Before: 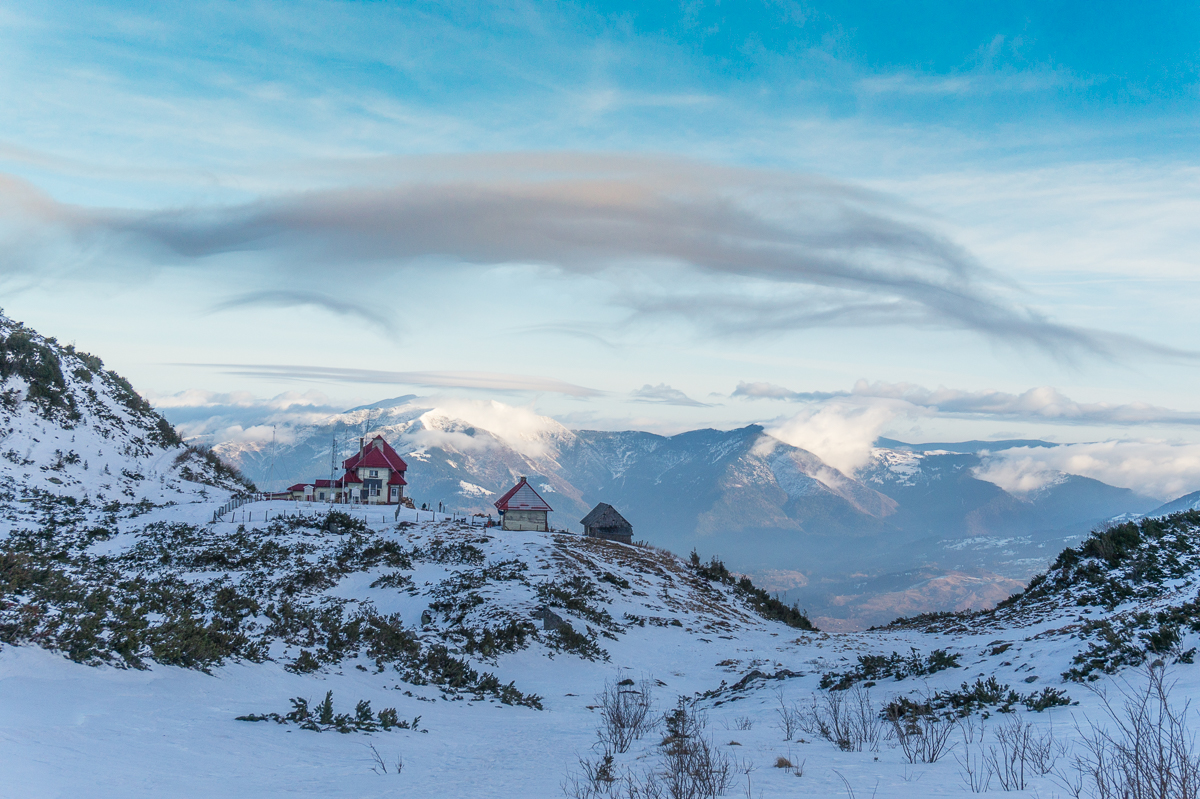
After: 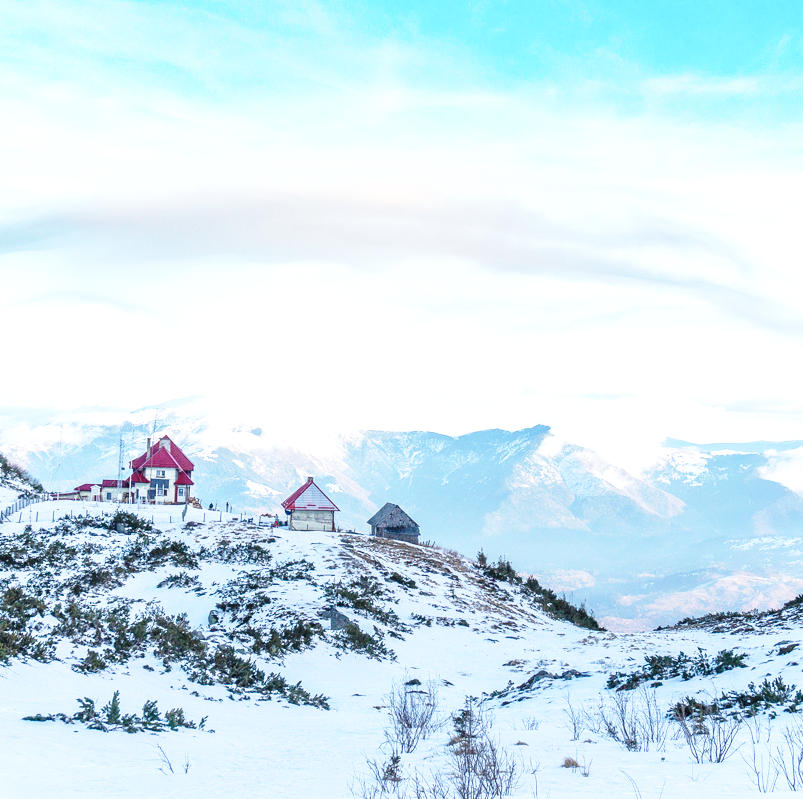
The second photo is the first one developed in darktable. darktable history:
exposure: exposure 0.949 EV, compensate exposure bias true, compensate highlight preservation false
crop and rotate: left 17.785%, right 15.225%
base curve: curves: ch0 [(0, 0) (0.028, 0.03) (0.121, 0.232) (0.46, 0.748) (0.859, 0.968) (1, 1)], preserve colors none
